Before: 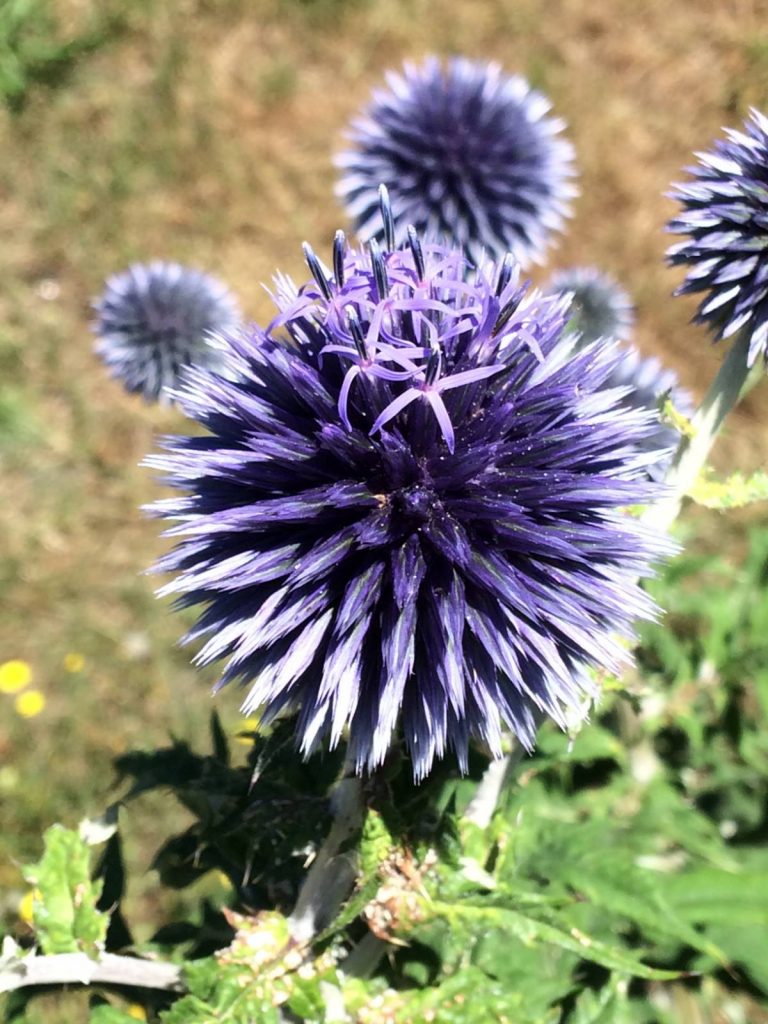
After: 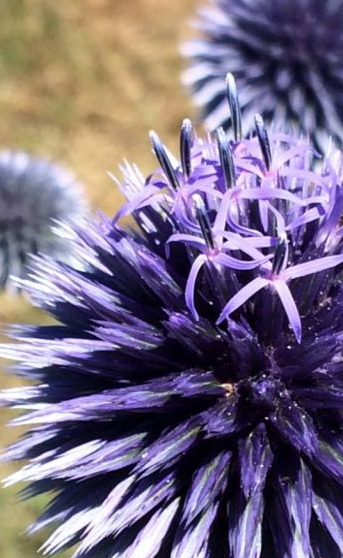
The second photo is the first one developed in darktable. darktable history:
crop: left 19.922%, top 10.876%, right 35.338%, bottom 34.59%
